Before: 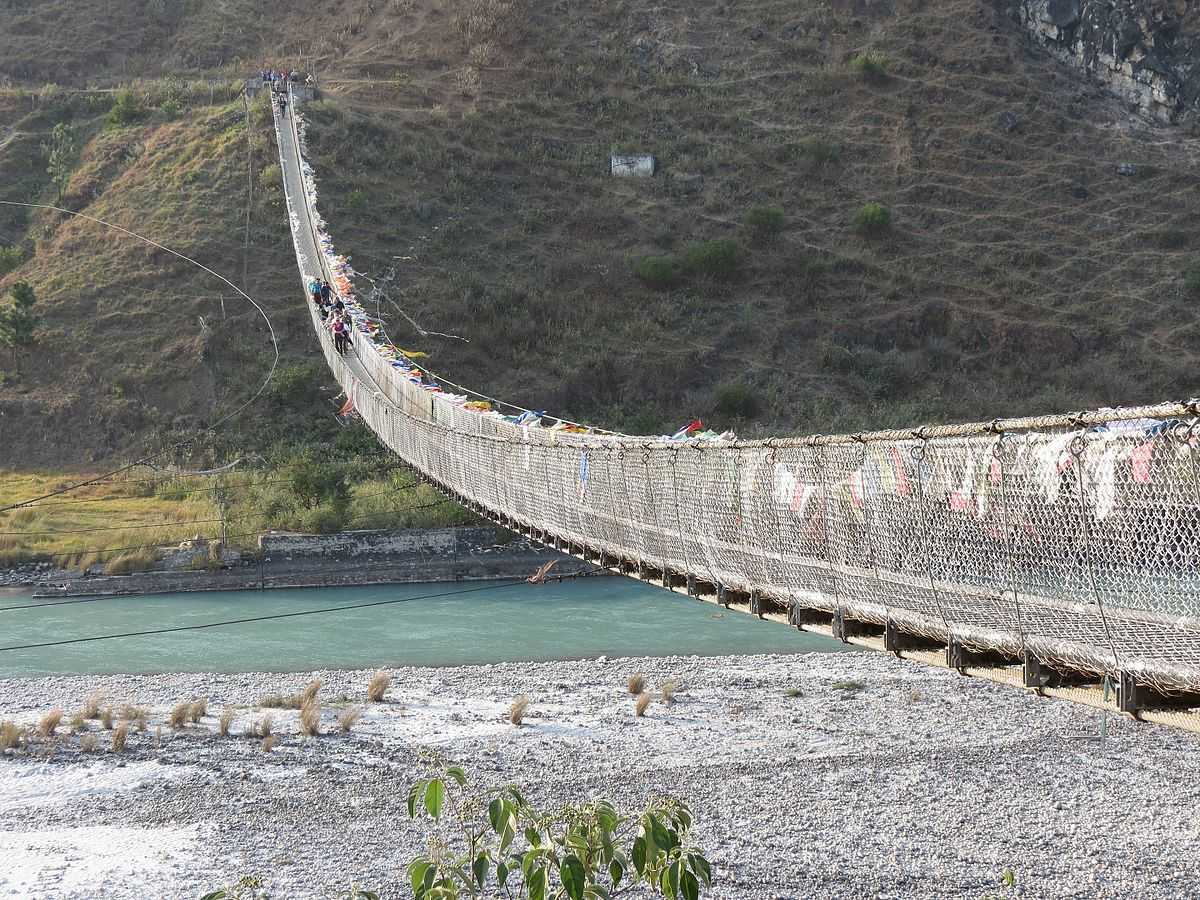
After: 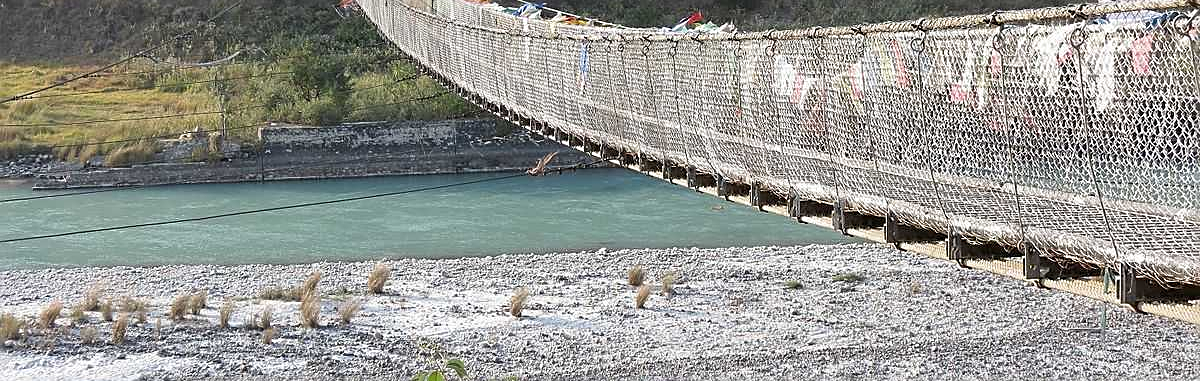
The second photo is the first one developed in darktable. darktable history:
crop: top 45.387%, bottom 12.223%
sharpen: on, module defaults
color correction: highlights b* 0.029
